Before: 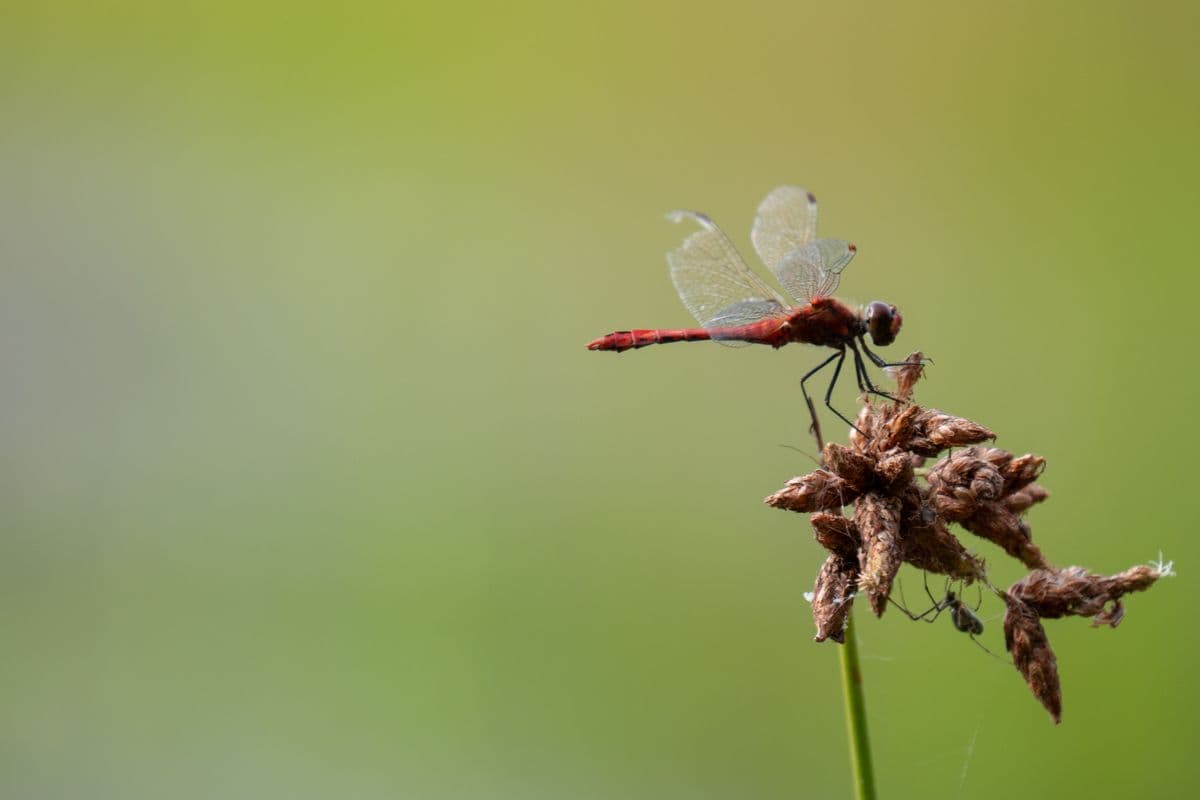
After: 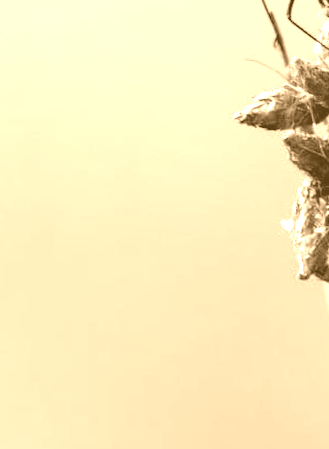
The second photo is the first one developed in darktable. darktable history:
haze removal: compatibility mode true, adaptive false
crop: left 40.878%, top 39.176%, right 25.993%, bottom 3.081%
colorize: hue 28.8°, source mix 100%
rotate and perspective: rotation 0.72°, lens shift (vertical) -0.352, lens shift (horizontal) -0.051, crop left 0.152, crop right 0.859, crop top 0.019, crop bottom 0.964
exposure: exposure 0.6 EV, compensate highlight preservation false
